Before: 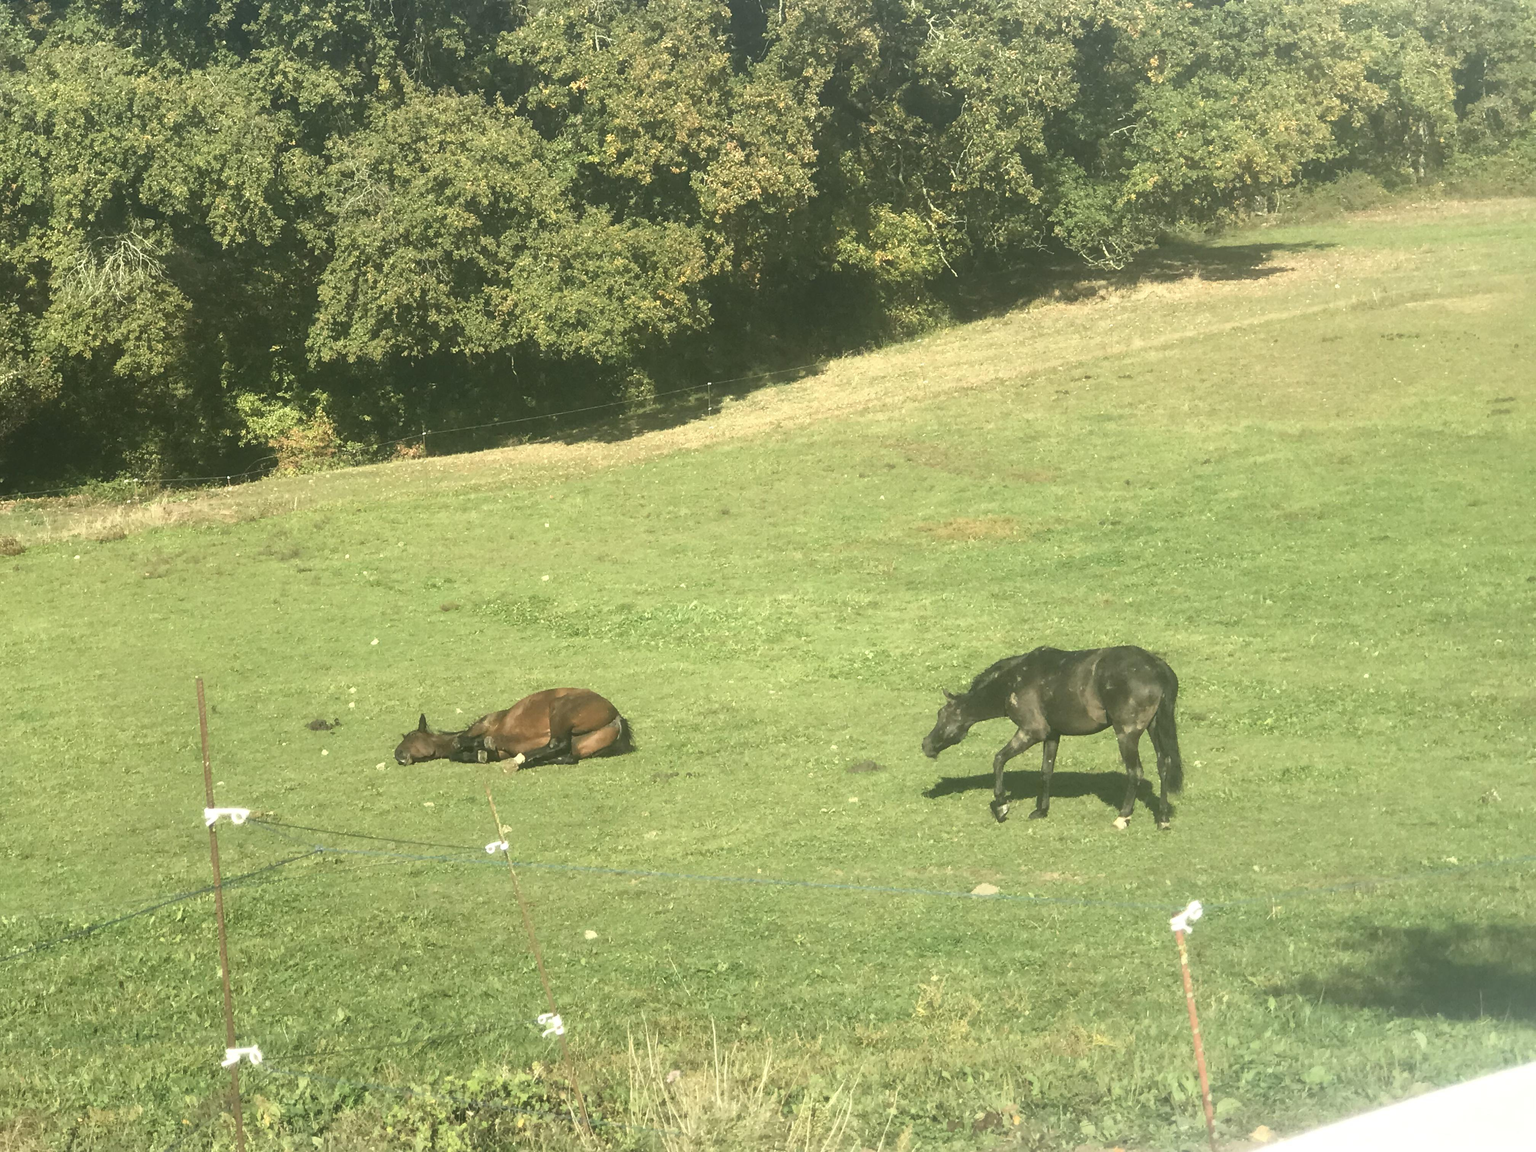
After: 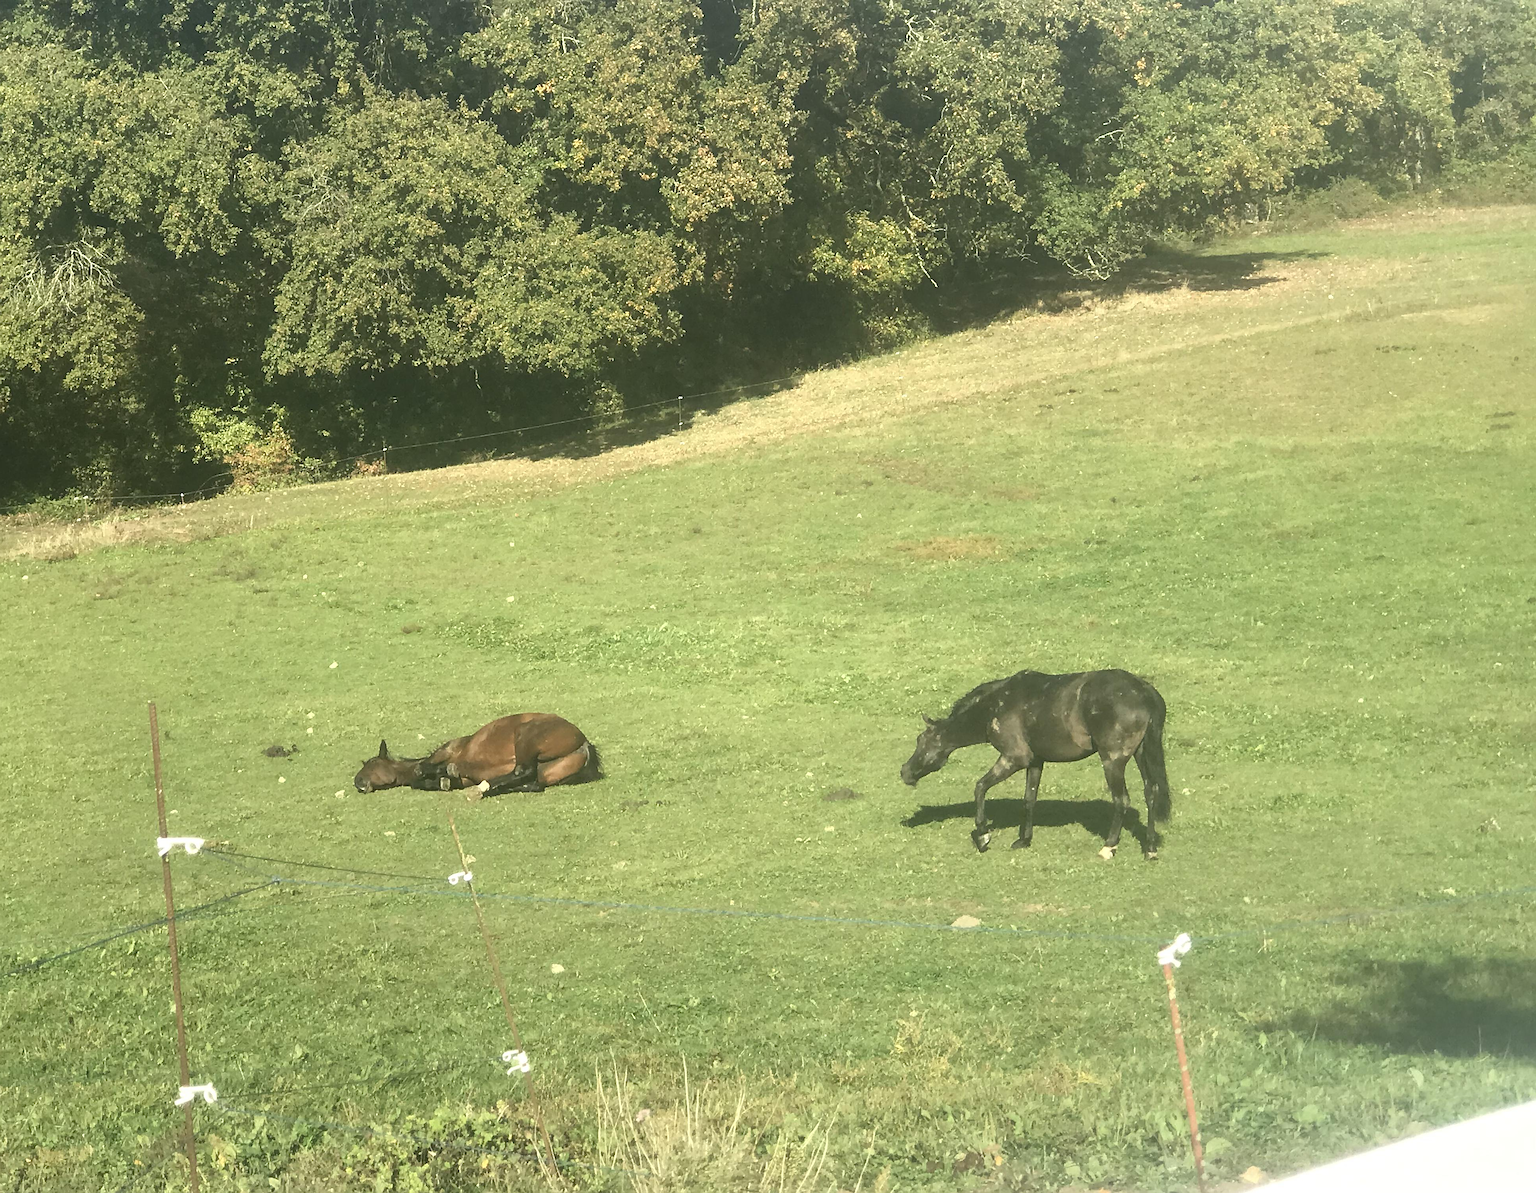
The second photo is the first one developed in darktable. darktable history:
crop and rotate: left 3.469%
sharpen: on, module defaults
